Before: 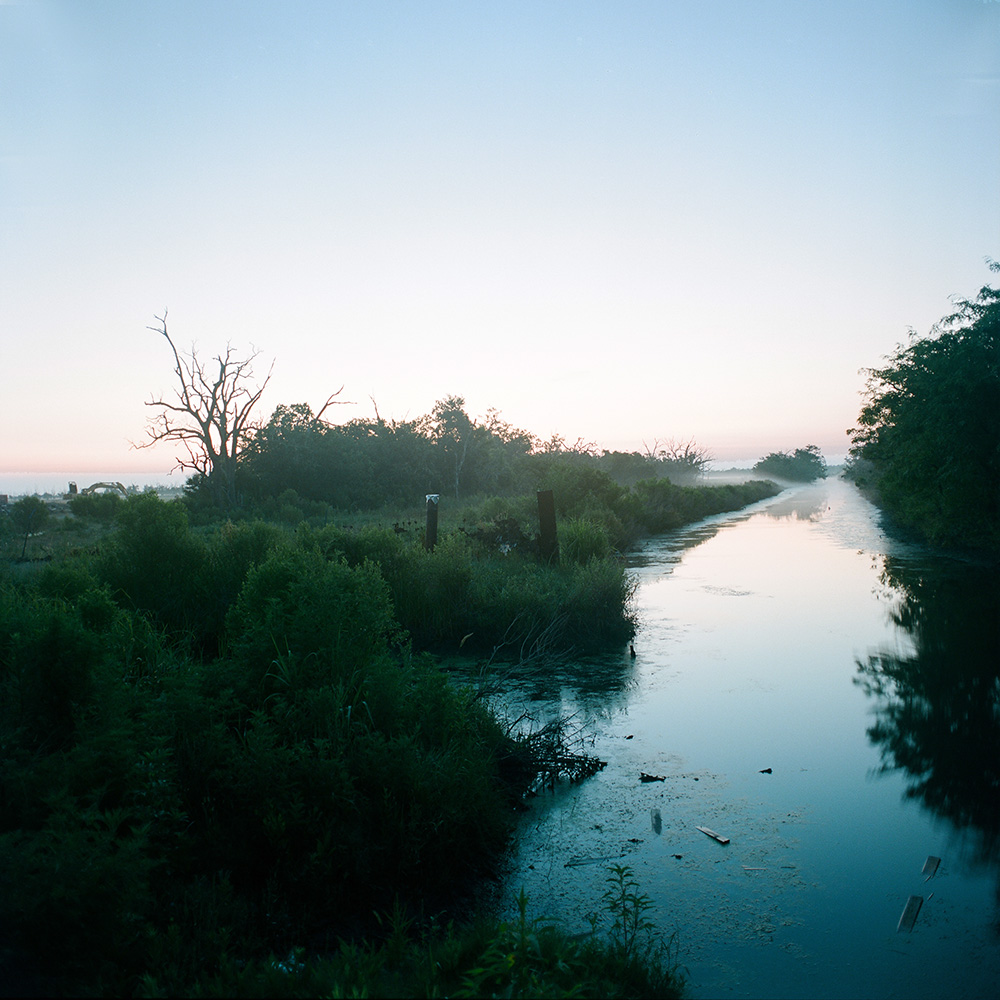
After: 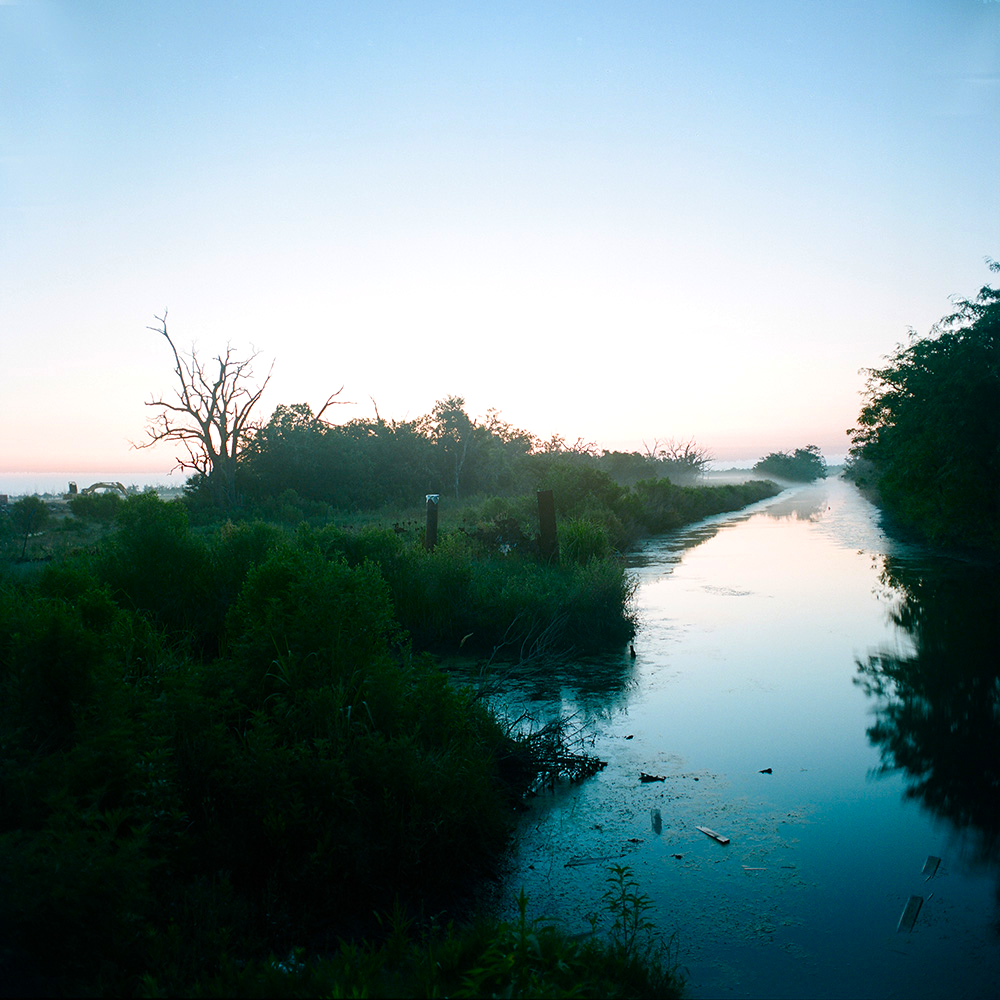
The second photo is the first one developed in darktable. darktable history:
color balance rgb: linear chroma grading › global chroma 9.059%, perceptual saturation grading › global saturation 19.95%, perceptual brilliance grading › highlights 5.633%, perceptual brilliance grading › shadows -9.976%, saturation formula JzAzBz (2021)
